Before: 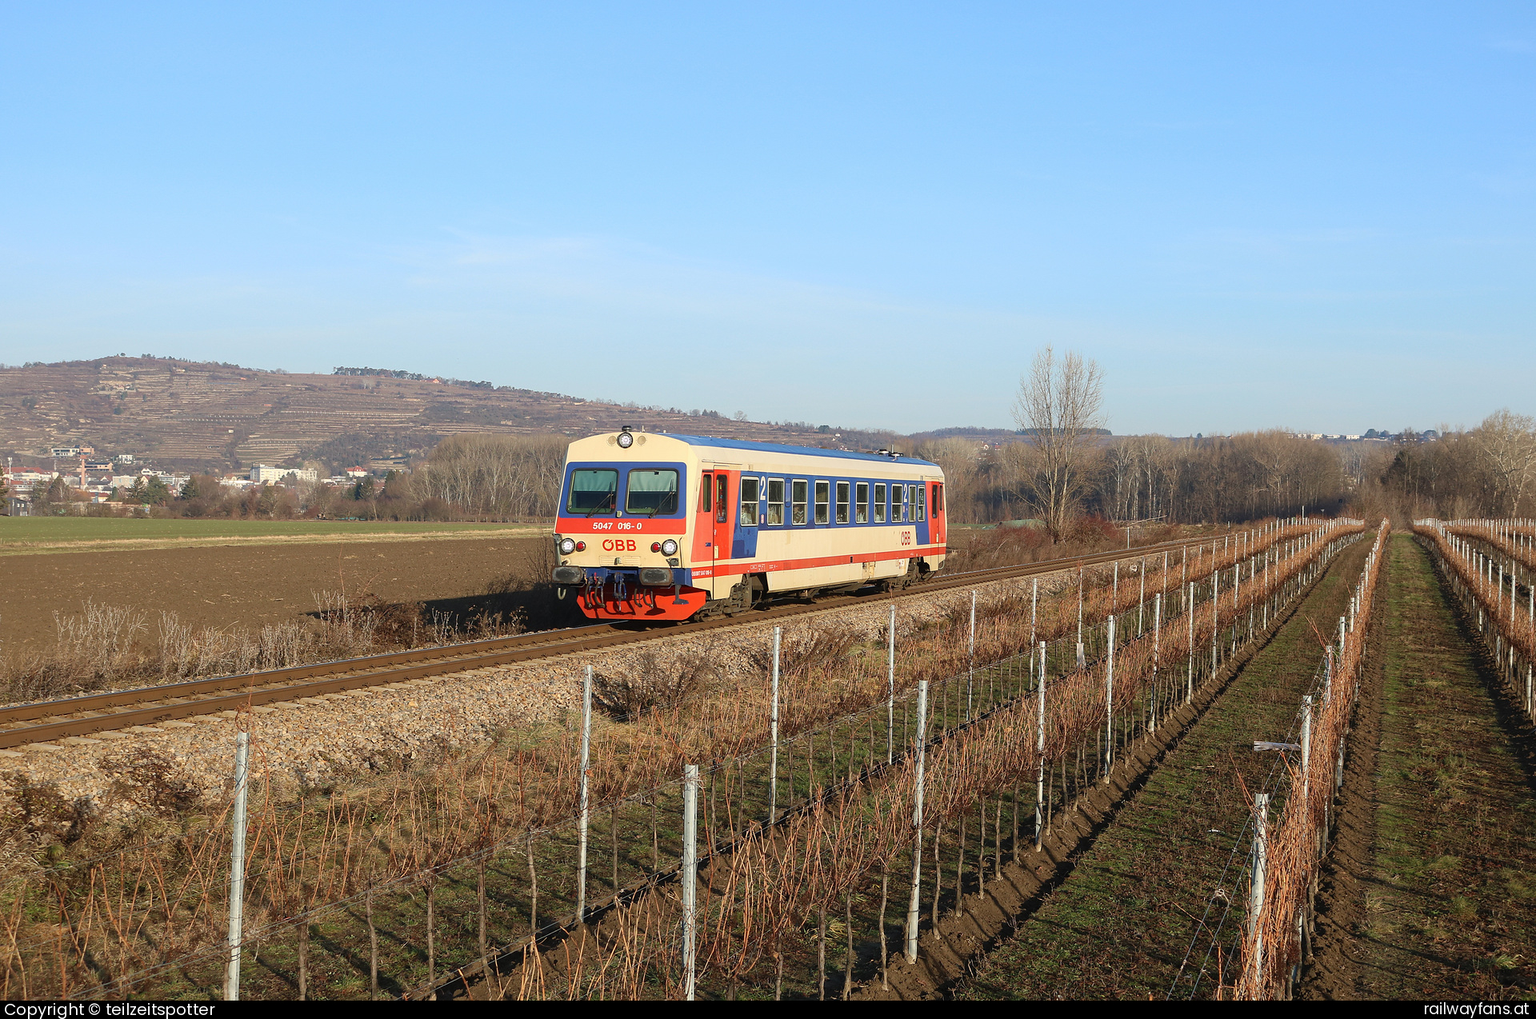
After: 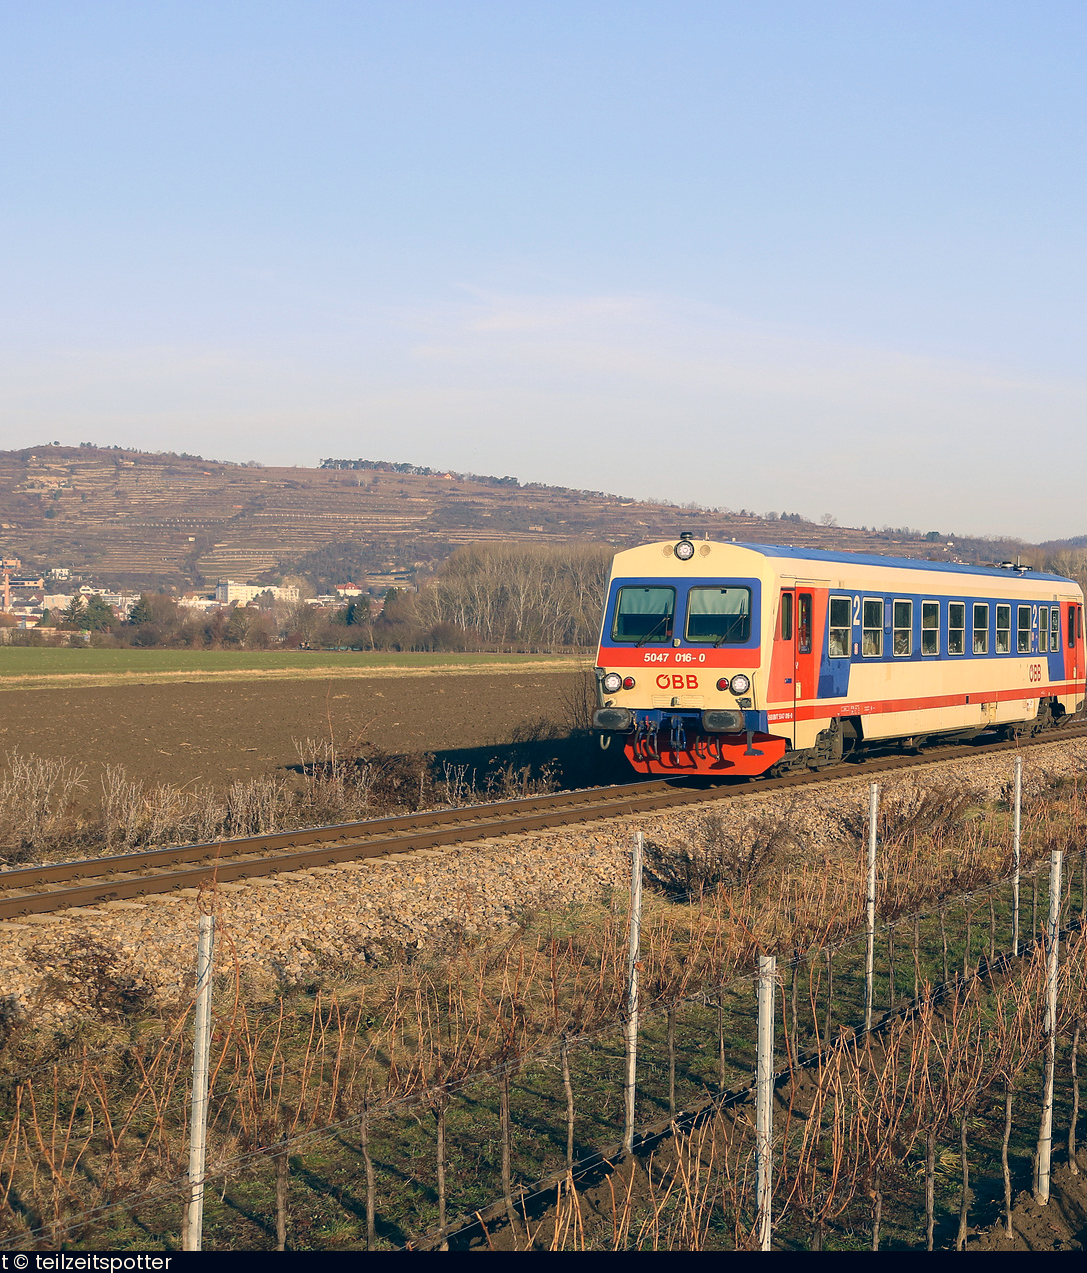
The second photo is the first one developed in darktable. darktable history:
color correction: highlights a* 10.31, highlights b* 14.39, shadows a* -9.78, shadows b* -15.12
crop: left 5.054%, right 38.326%
